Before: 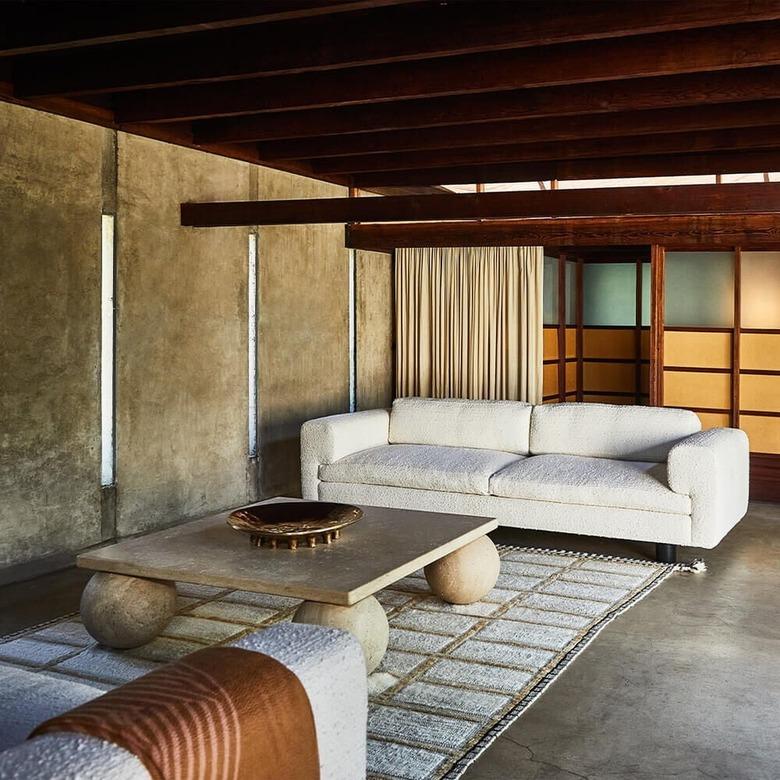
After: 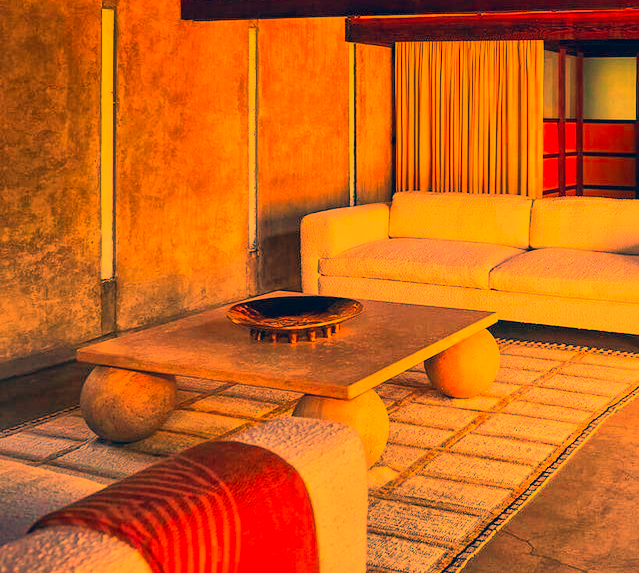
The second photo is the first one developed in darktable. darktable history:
white balance: red 1.467, blue 0.684
crop: top 26.531%, right 17.959%
color correction: highlights a* 10.32, highlights b* 14.66, shadows a* -9.59, shadows b* -15.02
color contrast: green-magenta contrast 1.69, blue-yellow contrast 1.49
global tonemap: drago (1, 100), detail 1
